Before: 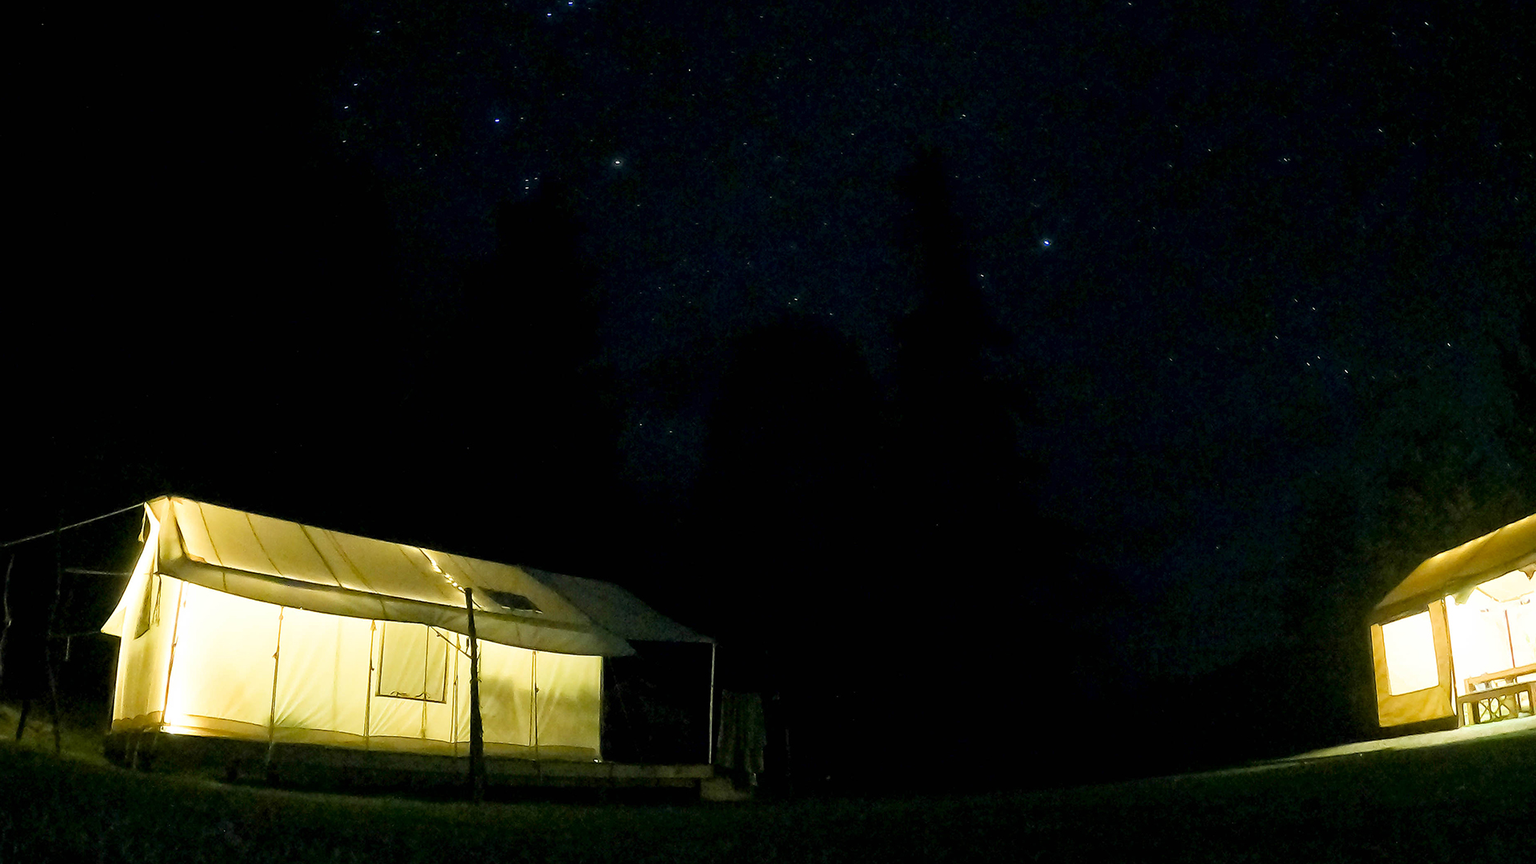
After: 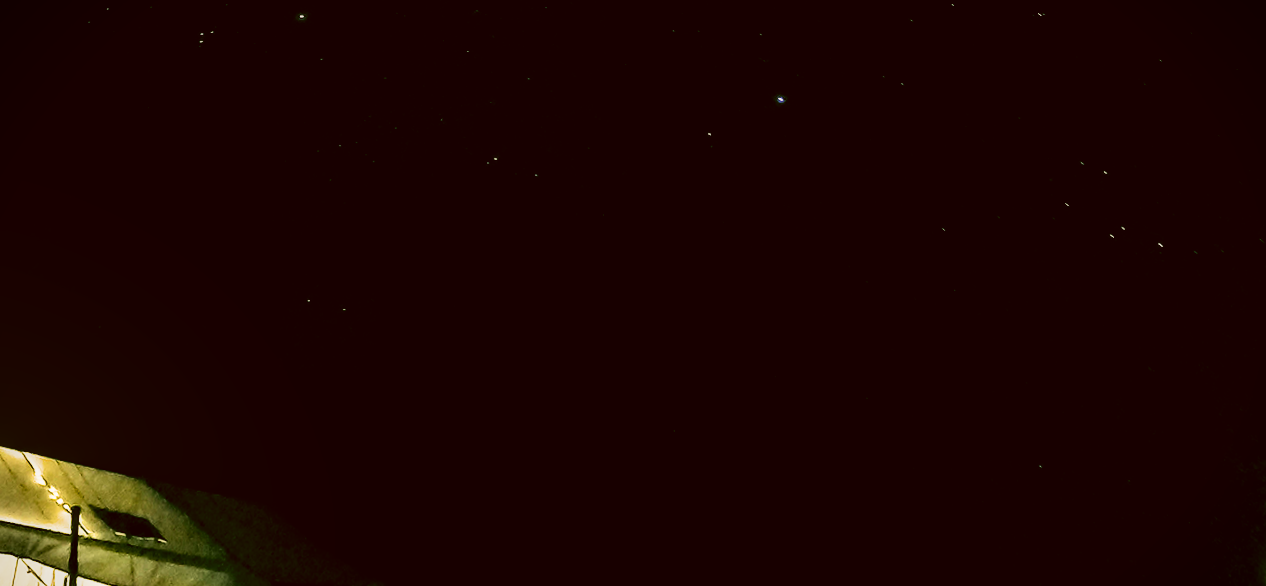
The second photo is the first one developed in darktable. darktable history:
filmic rgb: black relative exposure -16 EV, white relative exposure 6.29 EV, hardness 5.1, contrast 1.35
vignetting: fall-off start 100%, brightness -0.282, width/height ratio 1.31
crop: left 18.38%, top 11.092%, right 2.134%, bottom 33.217%
local contrast: on, module defaults
tone equalizer: -8 EV -0.75 EV, -7 EV -0.7 EV, -6 EV -0.6 EV, -5 EV -0.4 EV, -3 EV 0.4 EV, -2 EV 0.6 EV, -1 EV 0.7 EV, +0 EV 0.75 EV, edges refinement/feathering 500, mask exposure compensation -1.57 EV, preserve details no
rotate and perspective: rotation 0.72°, lens shift (vertical) -0.352, lens shift (horizontal) -0.051, crop left 0.152, crop right 0.859, crop top 0.019, crop bottom 0.964
color correction: highlights a* -0.482, highlights b* 0.161, shadows a* 4.66, shadows b* 20.72
color balance: lift [1.005, 0.99, 1.007, 1.01], gamma [1, 0.979, 1.011, 1.021], gain [0.923, 1.098, 1.025, 0.902], input saturation 90.45%, contrast 7.73%, output saturation 105.91%
